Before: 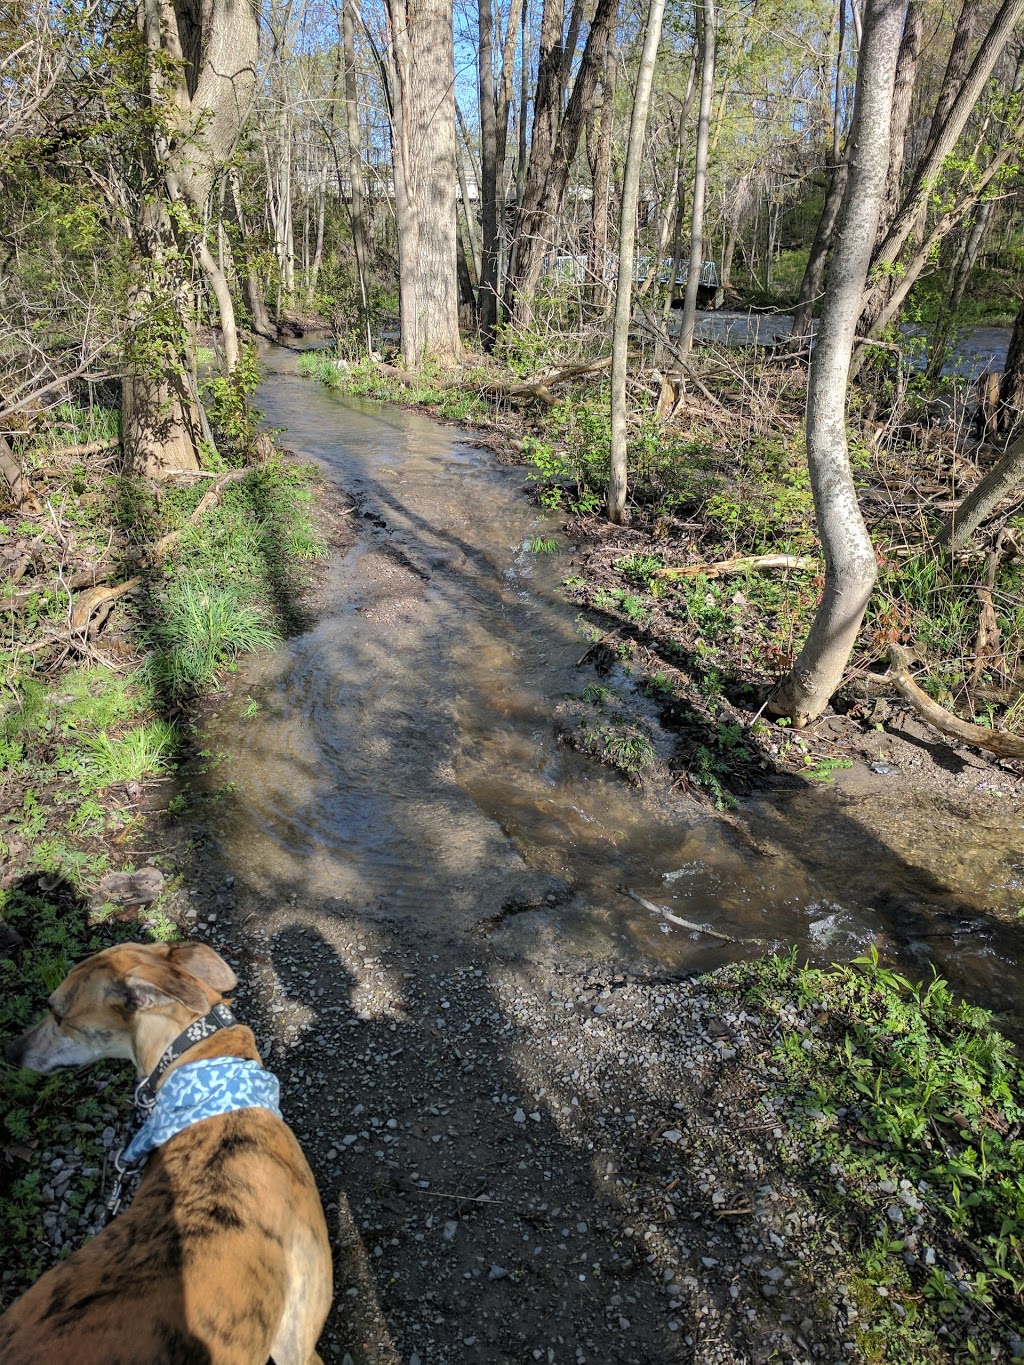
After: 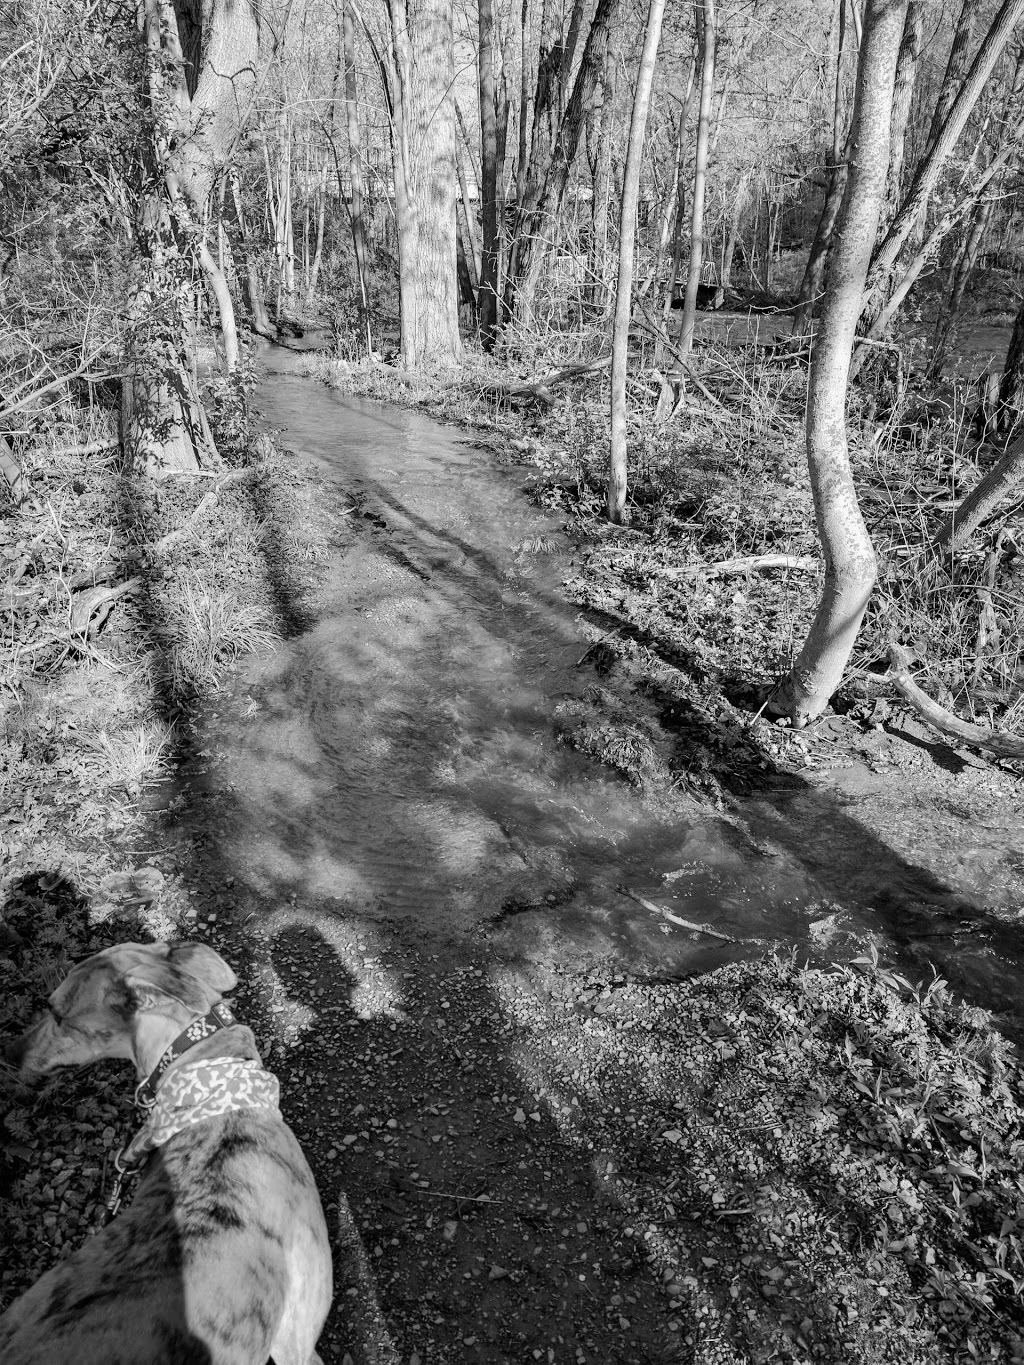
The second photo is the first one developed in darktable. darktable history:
monochrome: on, module defaults
tone curve: curves: ch0 [(0, 0) (0.071, 0.058) (0.266, 0.268) (0.498, 0.542) (0.766, 0.807) (1, 0.983)]; ch1 [(0, 0) (0.346, 0.307) (0.408, 0.387) (0.463, 0.465) (0.482, 0.493) (0.502, 0.499) (0.517, 0.502) (0.55, 0.548) (0.597, 0.61) (0.651, 0.698) (1, 1)]; ch2 [(0, 0) (0.346, 0.34) (0.434, 0.46) (0.485, 0.494) (0.5, 0.498) (0.517, 0.506) (0.526, 0.539) (0.583, 0.603) (0.625, 0.659) (1, 1)], color space Lab, independent channels, preserve colors none
